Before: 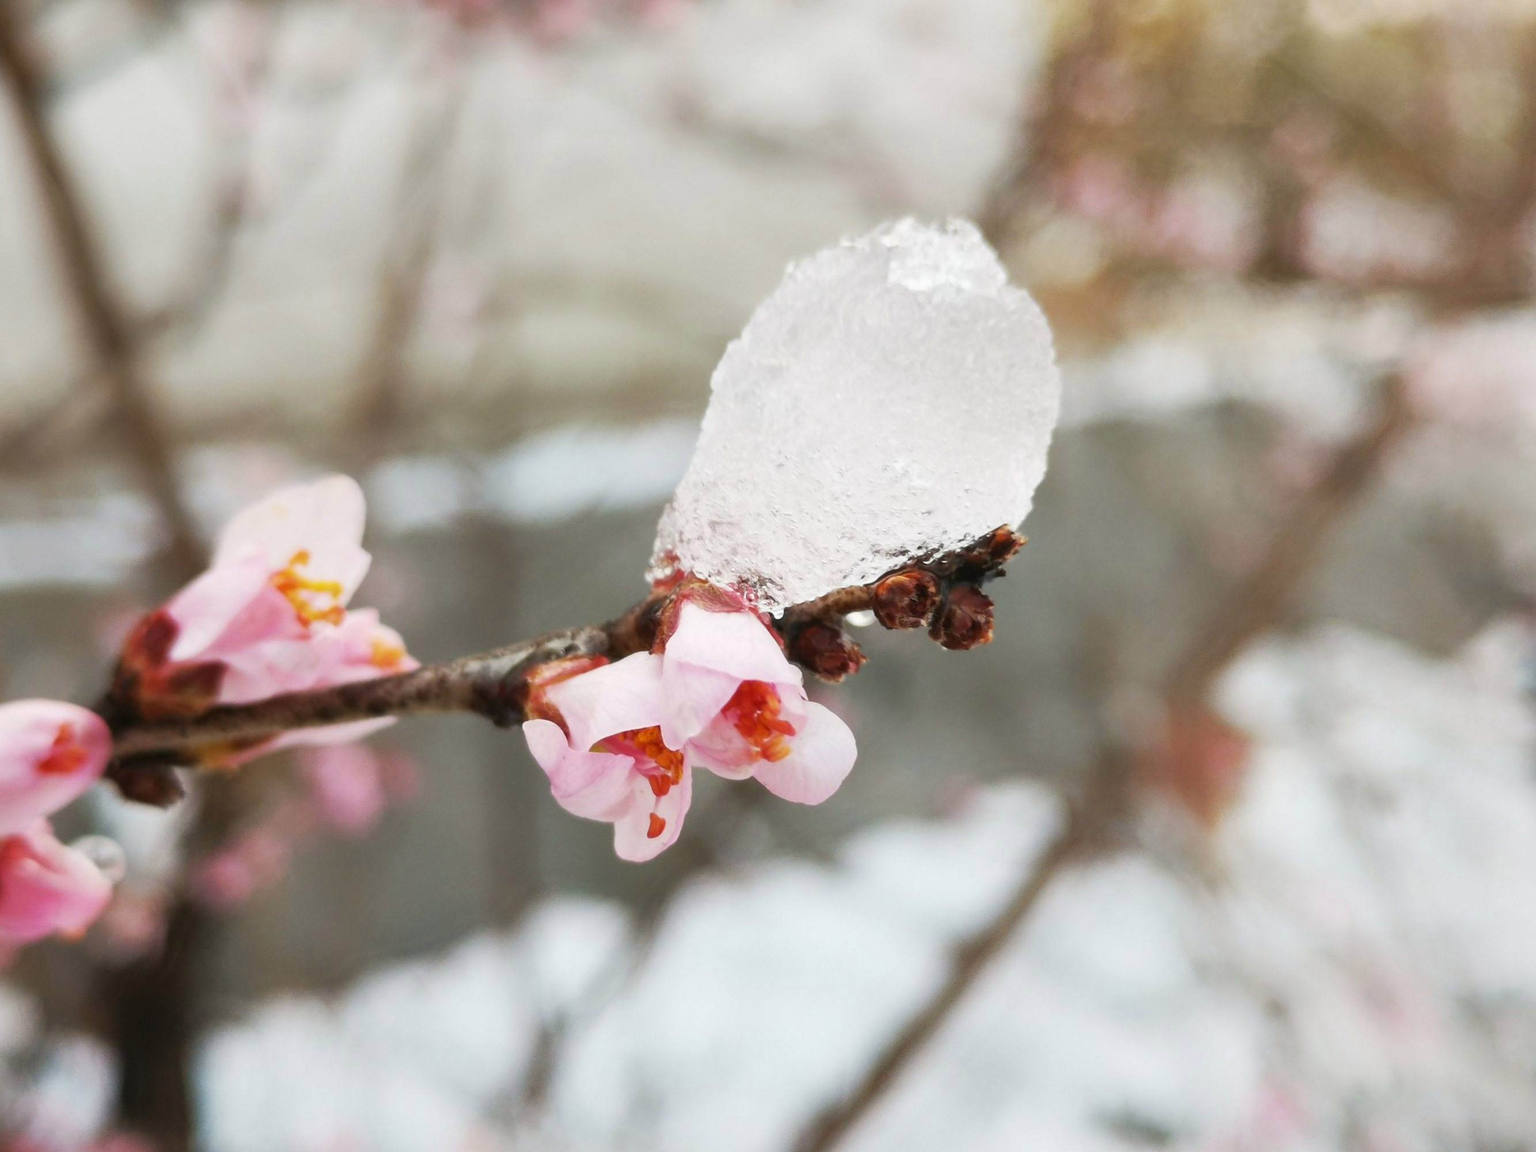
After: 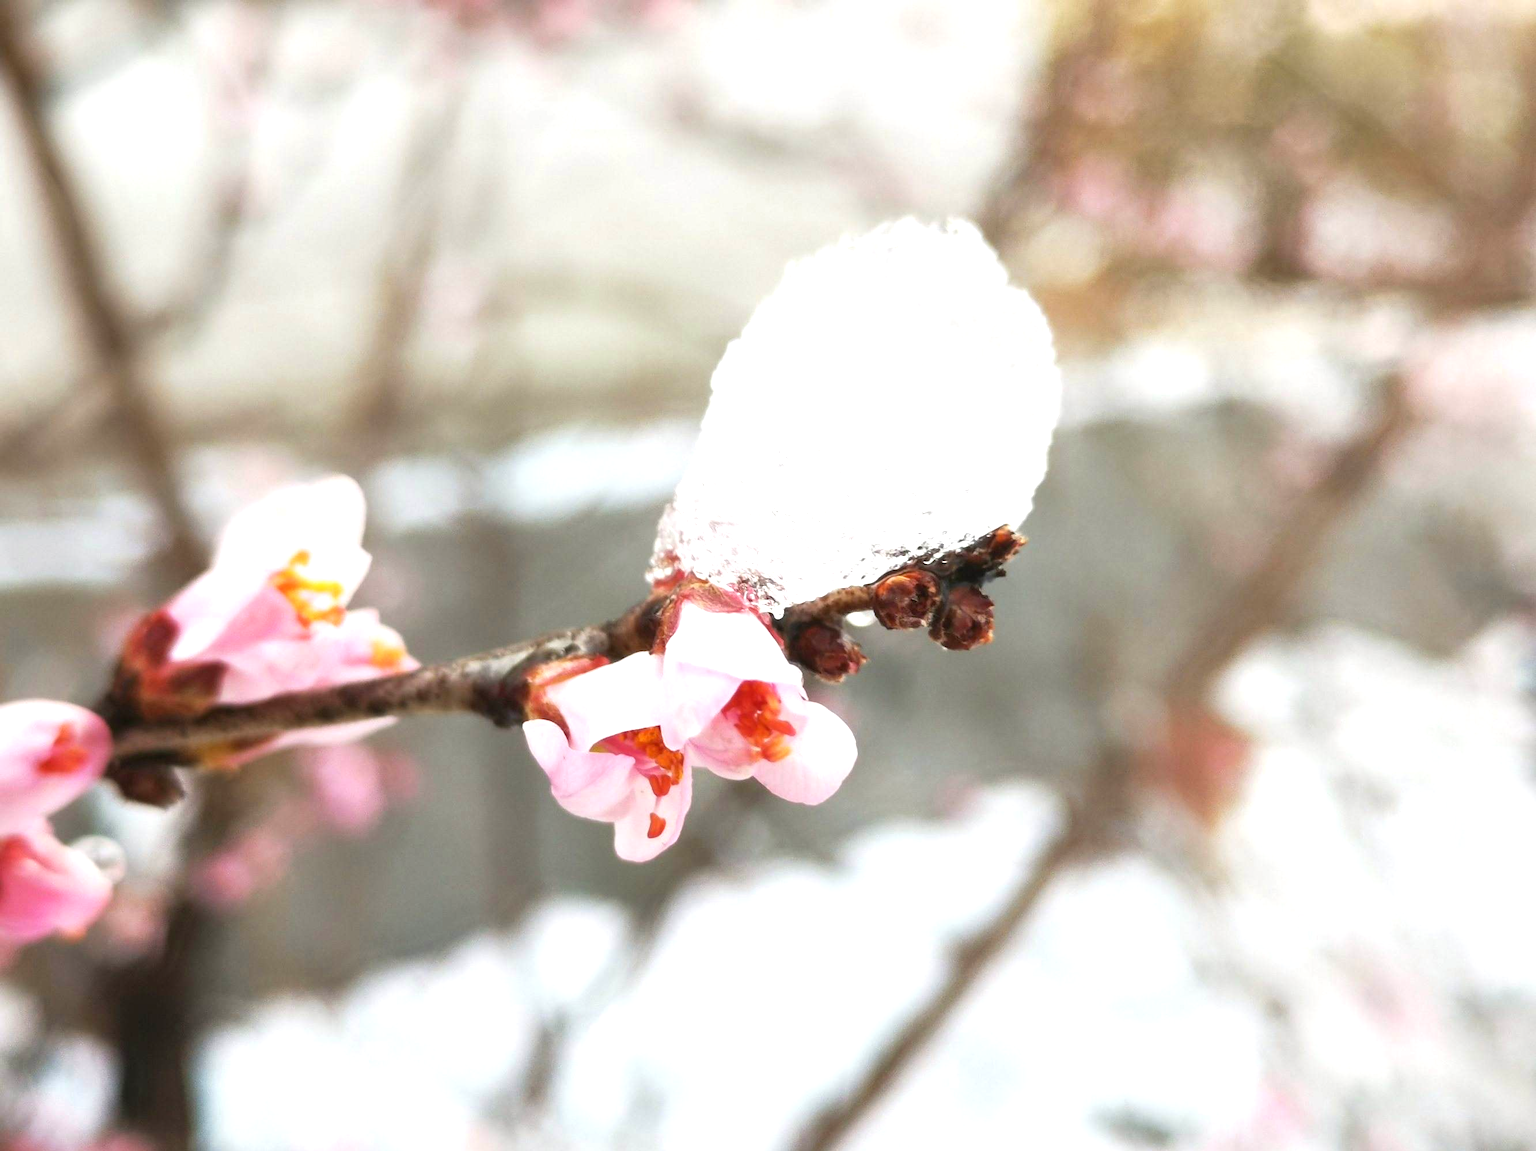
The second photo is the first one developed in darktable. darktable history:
exposure: exposure 0.649 EV, compensate highlight preservation false
